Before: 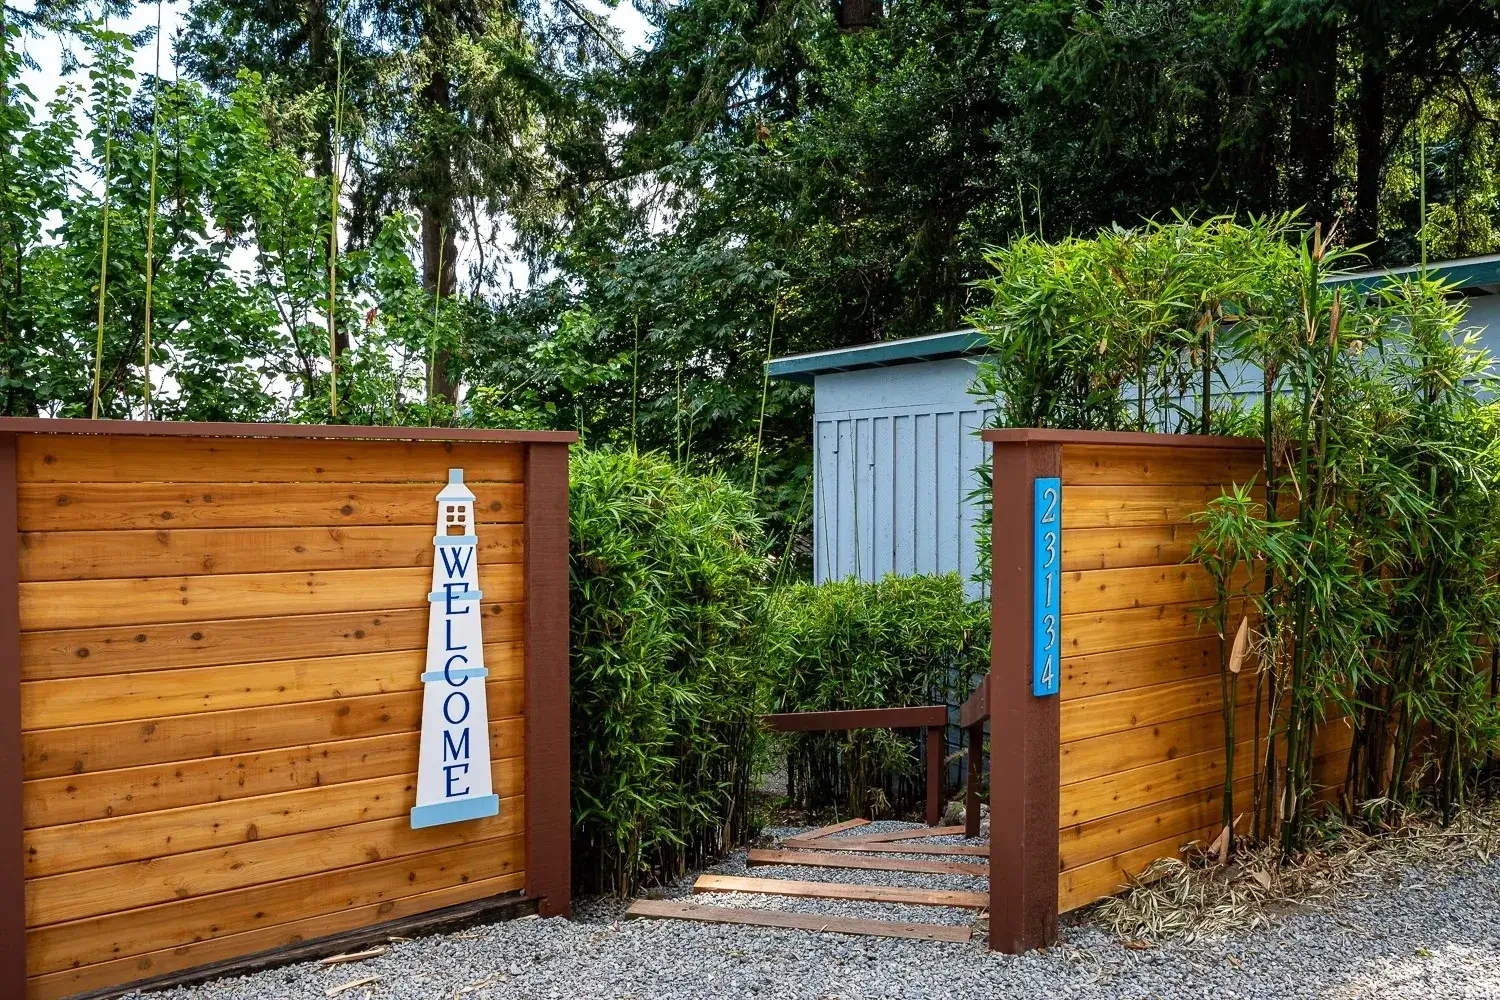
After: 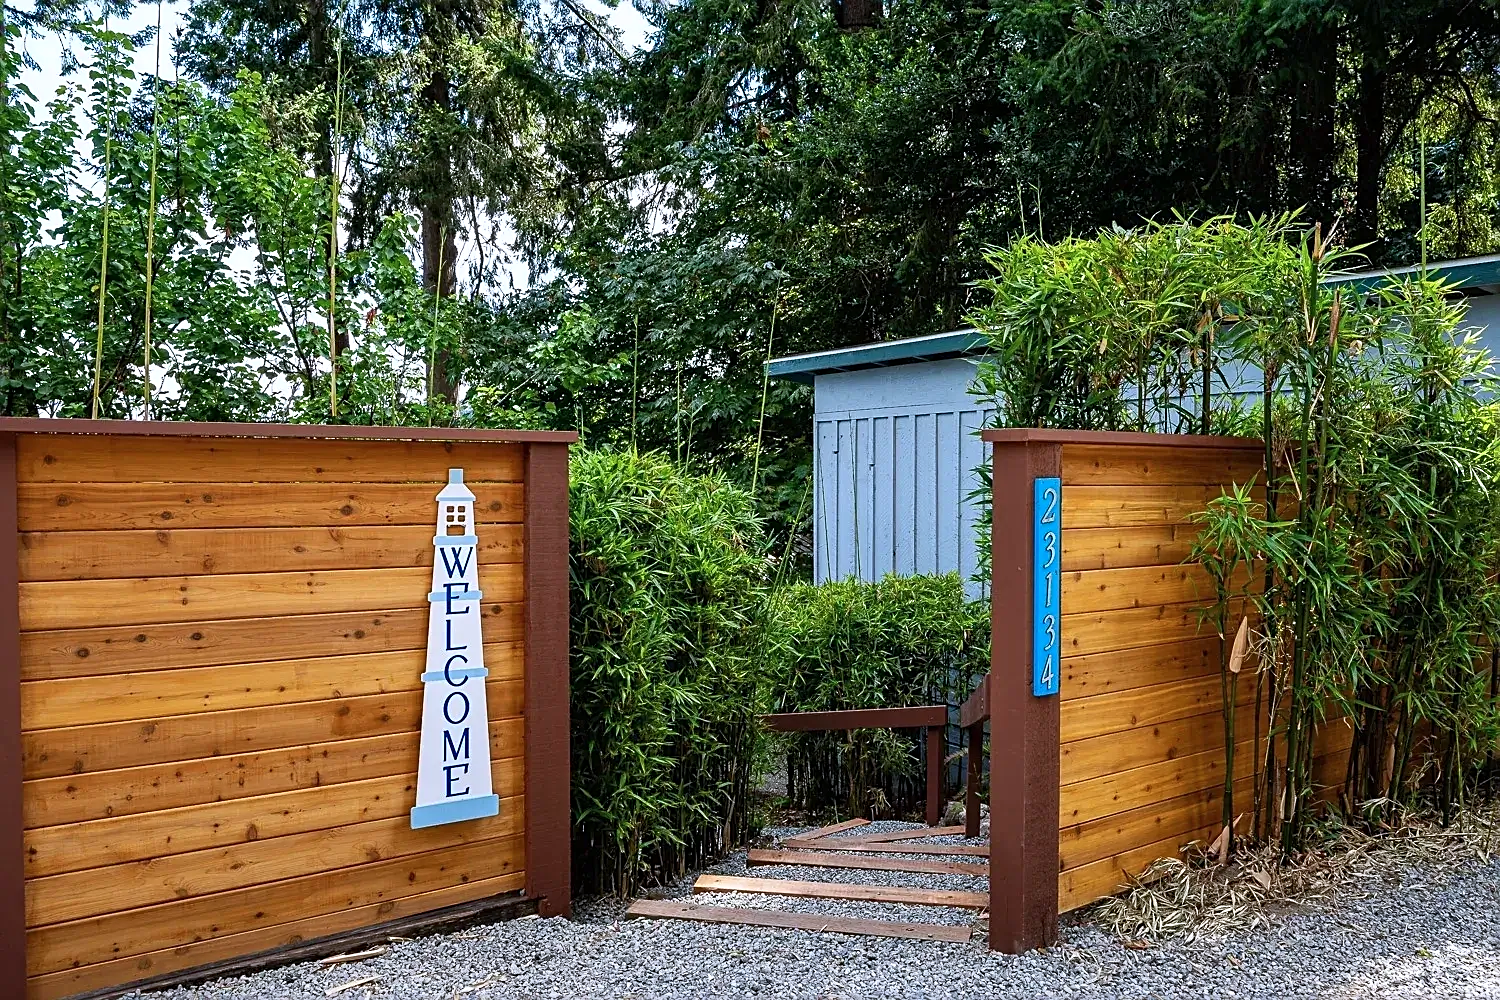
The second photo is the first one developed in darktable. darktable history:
color calibration: illuminant as shot in camera, x 0.358, y 0.373, temperature 4628.91 K
sharpen: on, module defaults
